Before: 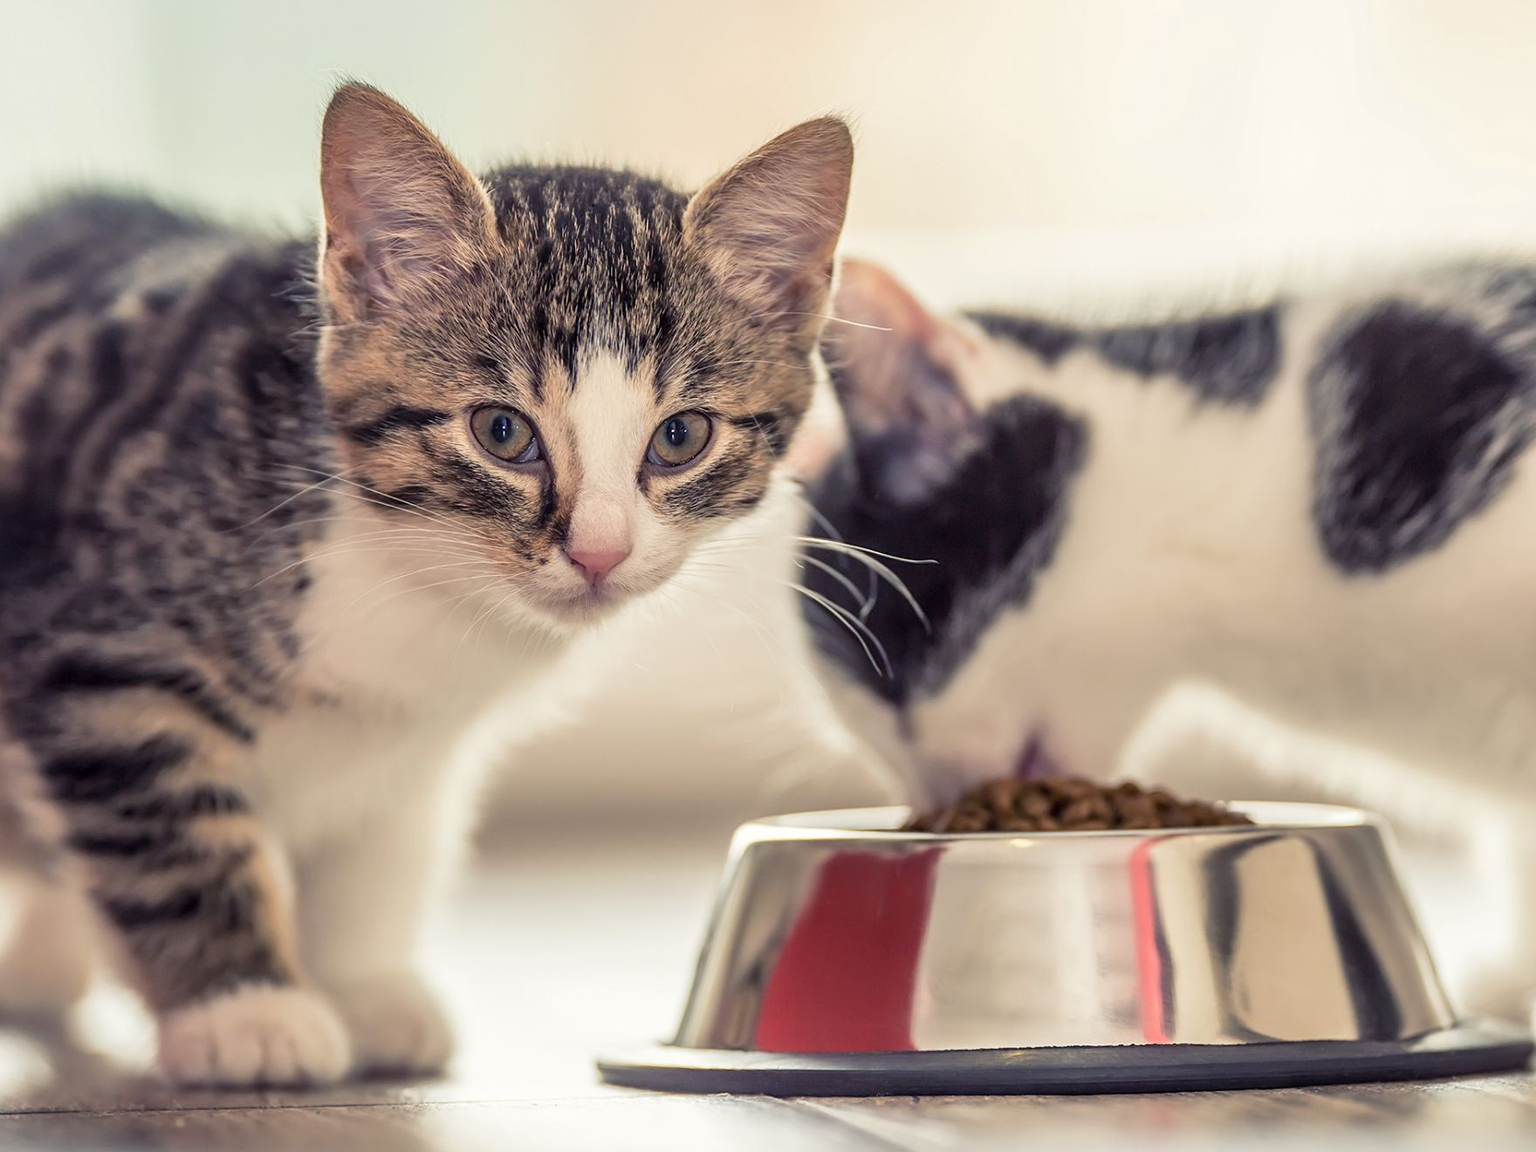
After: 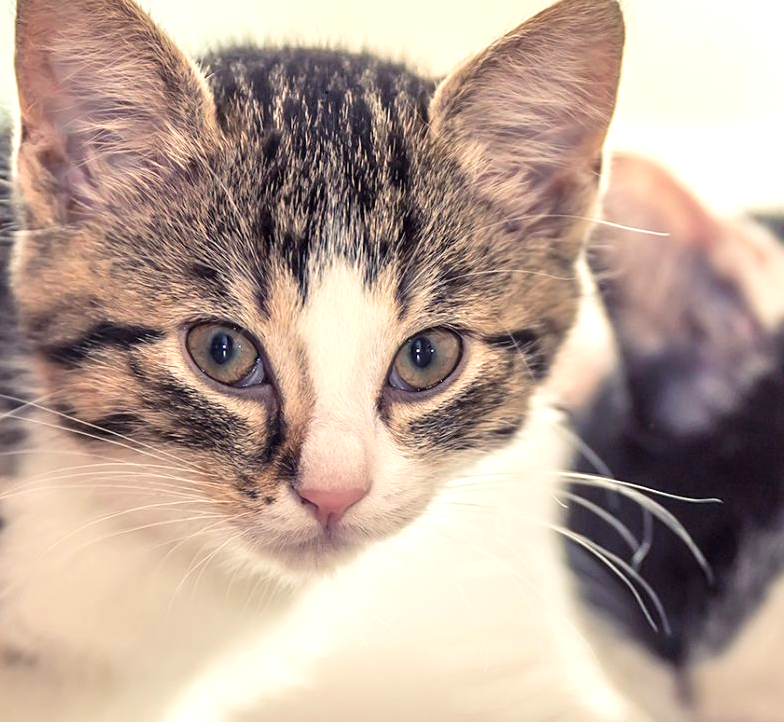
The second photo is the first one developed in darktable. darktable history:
exposure: black level correction 0, exposure 0.499 EV, compensate highlight preservation false
crop: left 20.058%, top 10.842%, right 35.397%, bottom 34.427%
